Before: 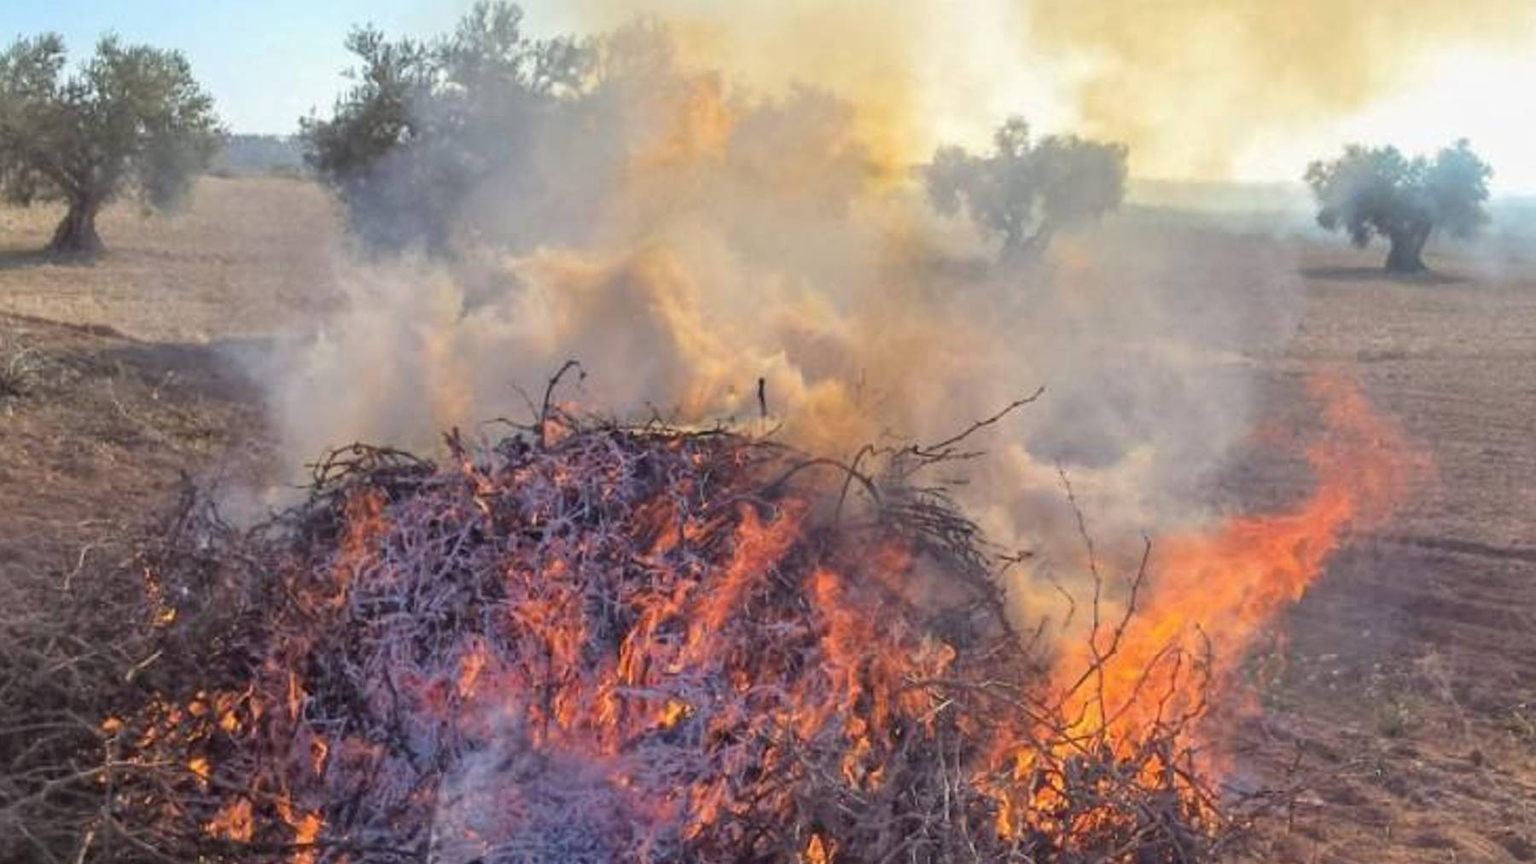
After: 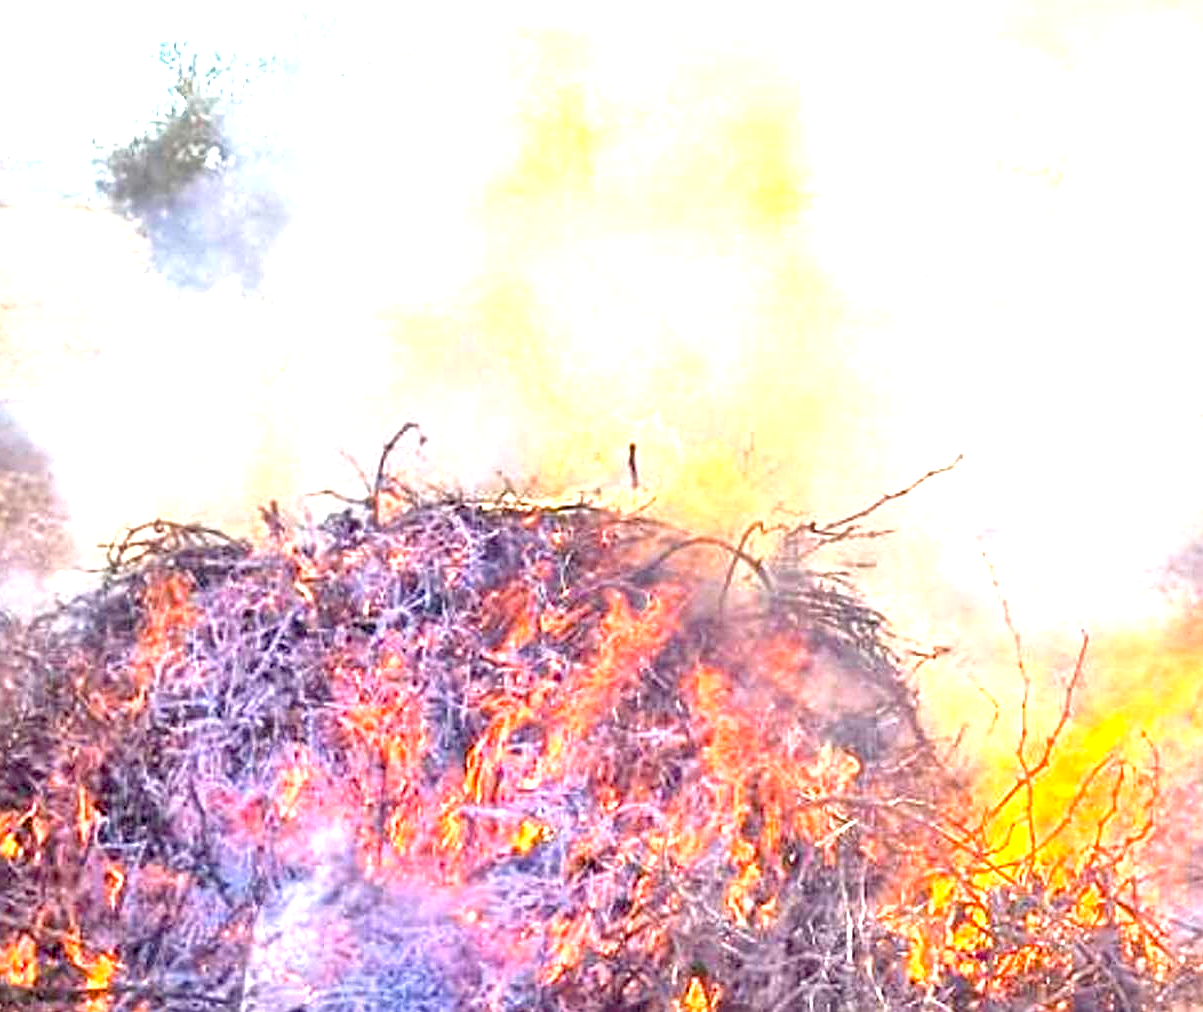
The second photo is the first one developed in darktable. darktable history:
crop and rotate: left 14.499%, right 18.613%
color balance rgb: shadows lift › chroma 1.68%, shadows lift › hue 258.62°, perceptual saturation grading › global saturation 19.968%, global vibrance 10.015%
tone equalizer: on, module defaults
sharpen: on, module defaults
exposure: black level correction 0.005, exposure 2.072 EV, compensate highlight preservation false
shadows and highlights: radius 127.03, shadows 21.19, highlights -22.66, low approximation 0.01
